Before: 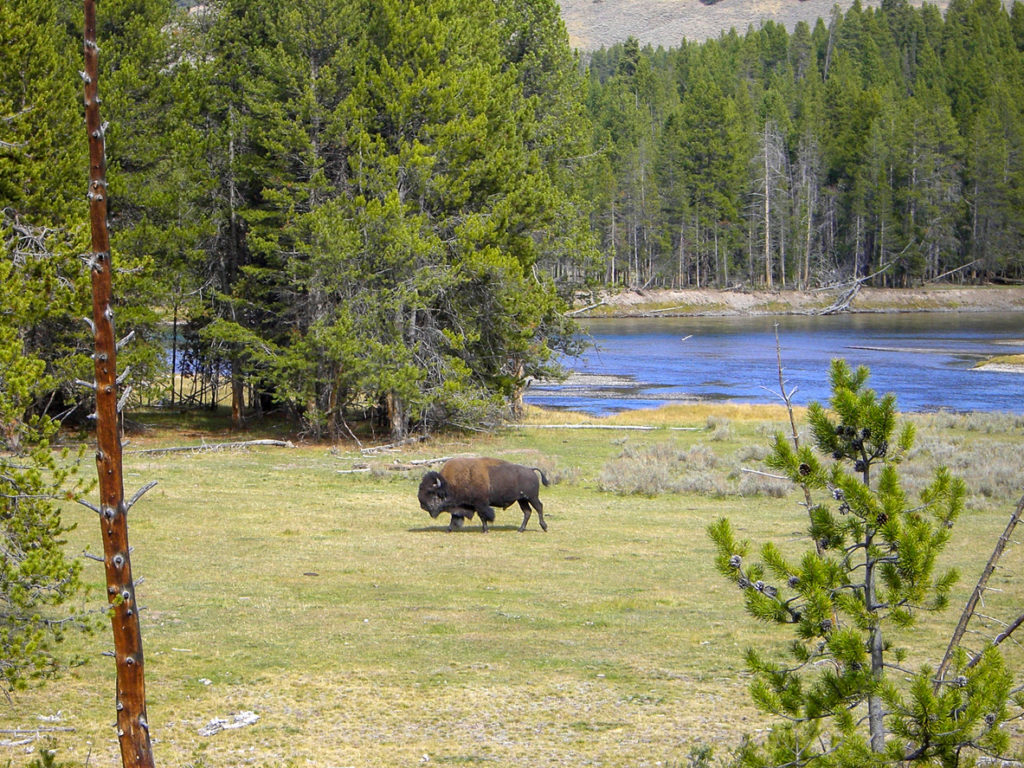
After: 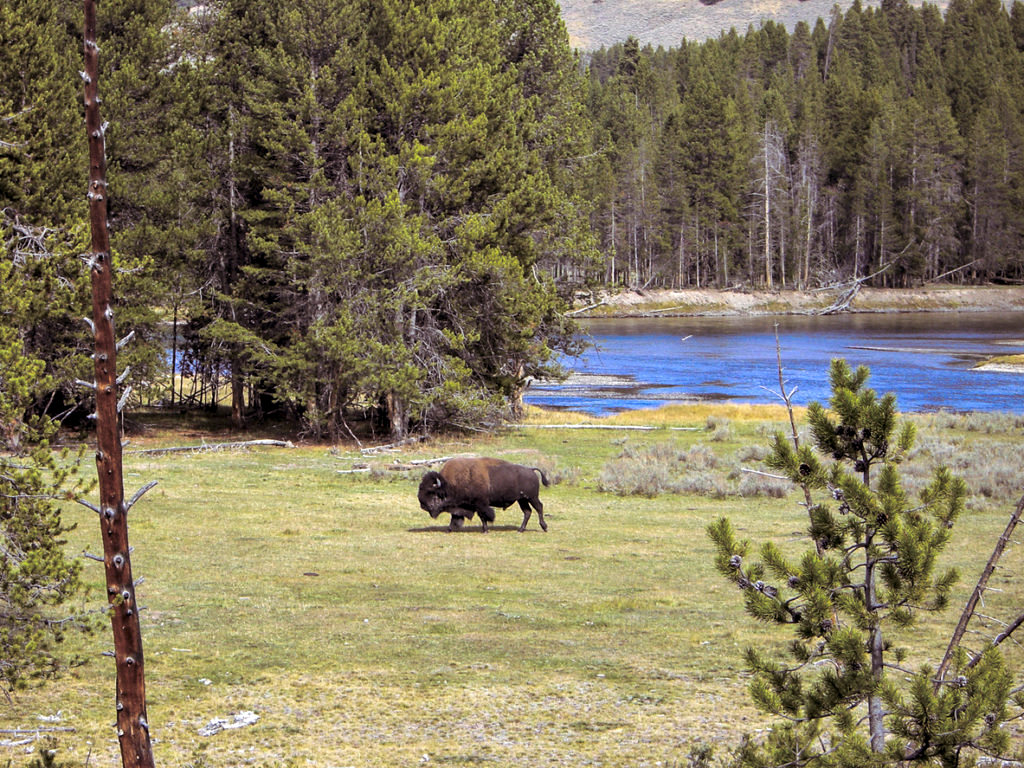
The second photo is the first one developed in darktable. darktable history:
contrast equalizer: octaves 7, y [[0.528, 0.548, 0.563, 0.562, 0.546, 0.526], [0.55 ×6], [0 ×6], [0 ×6], [0 ×6]]
split-toning: shadows › saturation 0.24, highlights › hue 54°, highlights › saturation 0.24
exposure: exposure -0.072 EV, compensate highlight preservation false
